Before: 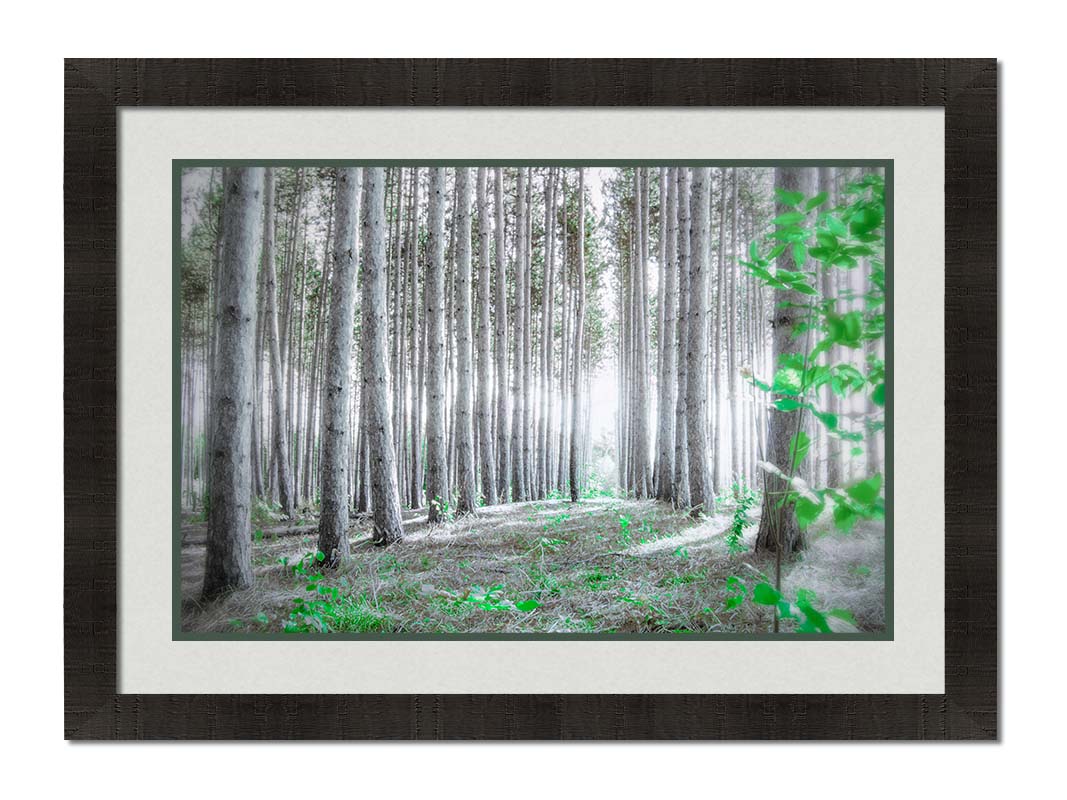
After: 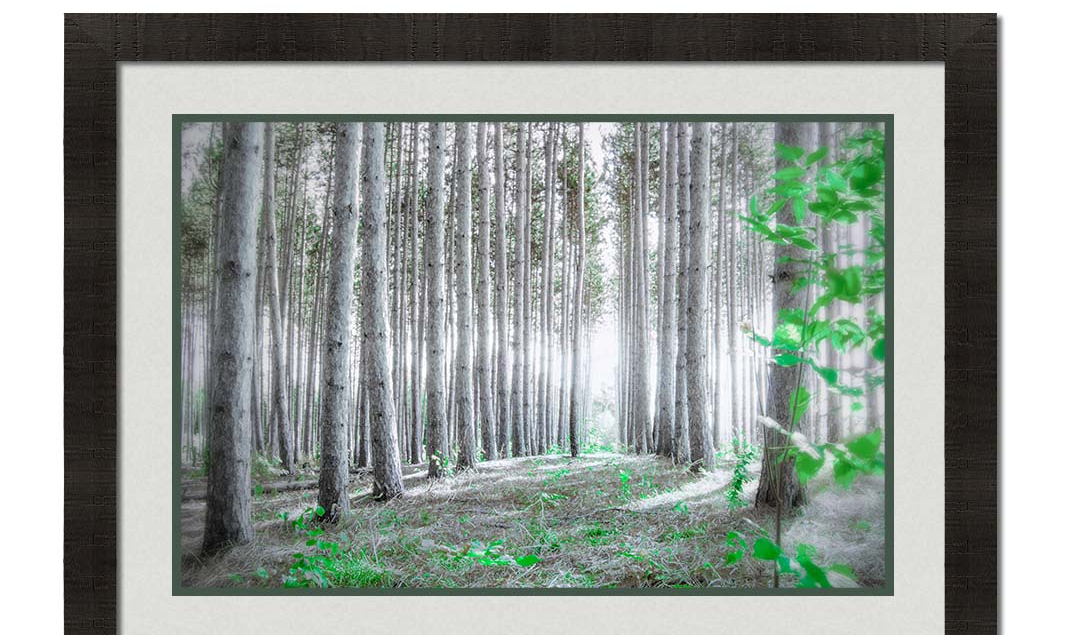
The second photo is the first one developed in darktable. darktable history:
crop and rotate: top 5.654%, bottom 14.921%
